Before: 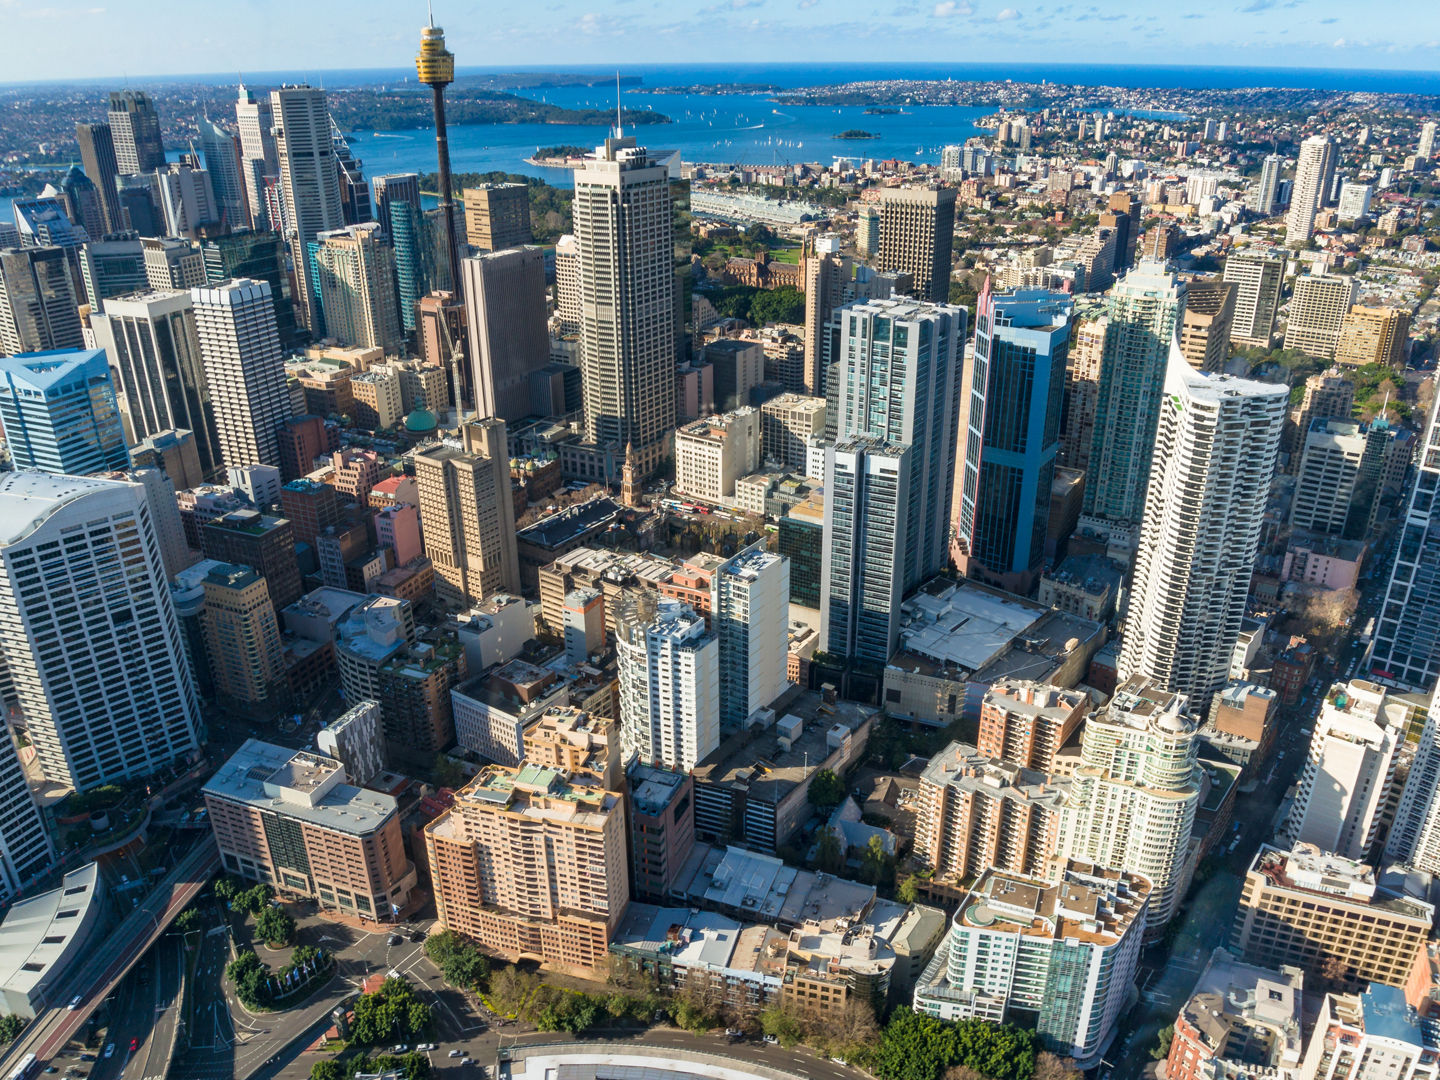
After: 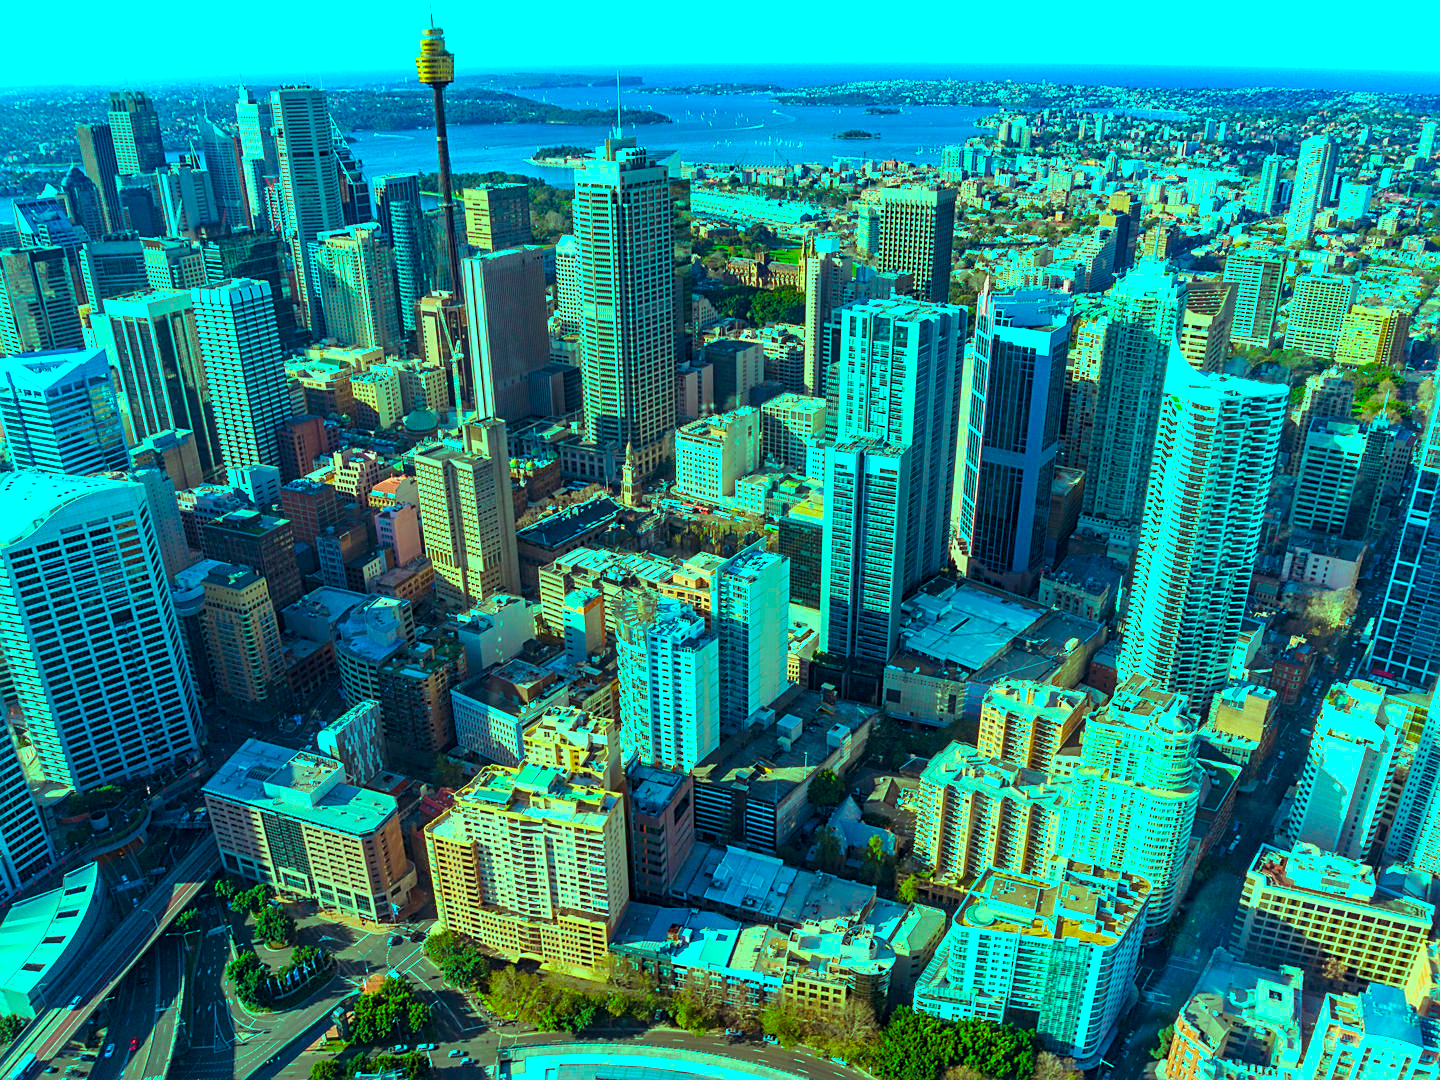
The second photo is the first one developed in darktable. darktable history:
sharpen: on, module defaults
exposure: exposure 0.191 EV, compensate highlight preservation false
color balance rgb: highlights gain › luminance 20.052%, highlights gain › chroma 13.119%, highlights gain › hue 171.52°, linear chroma grading › global chroma 8.545%, perceptual saturation grading › global saturation 30.716%, global vibrance 41.19%
